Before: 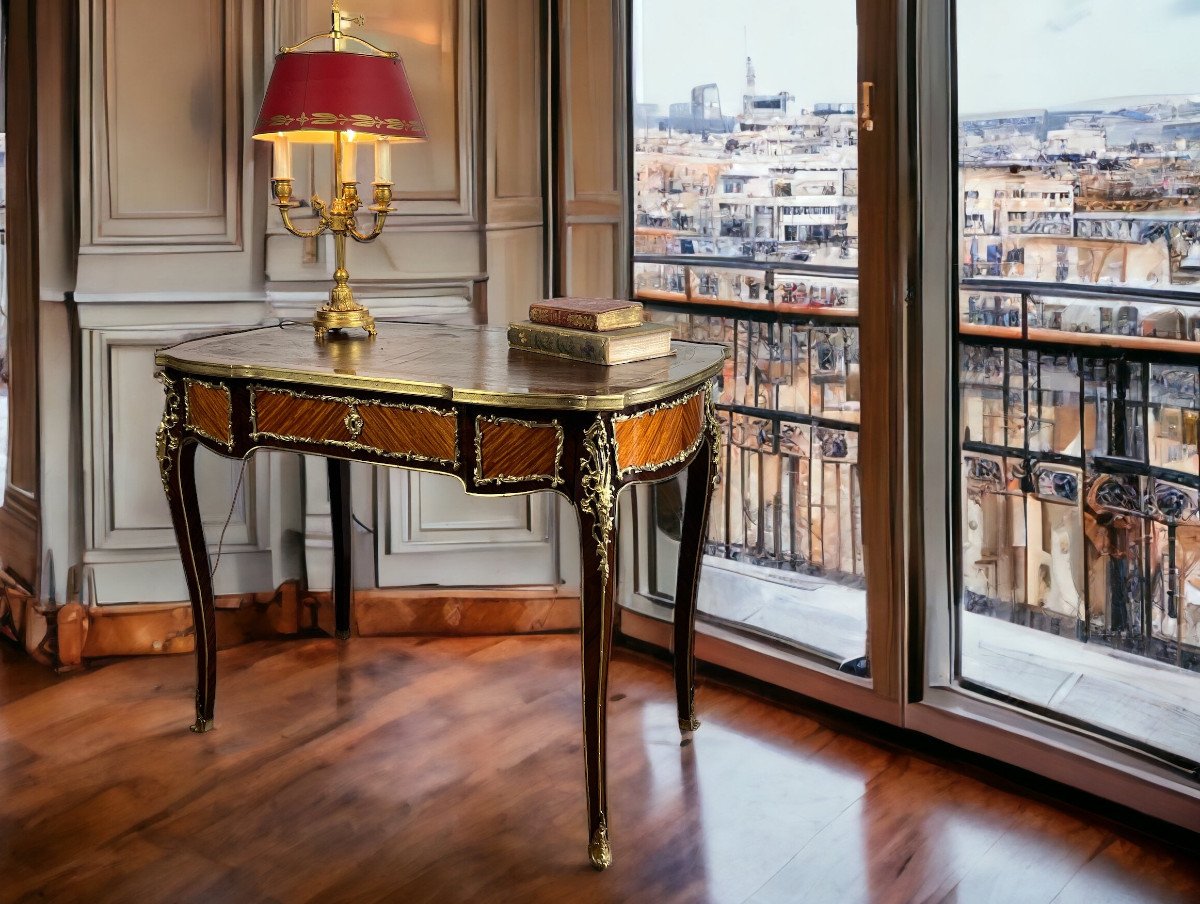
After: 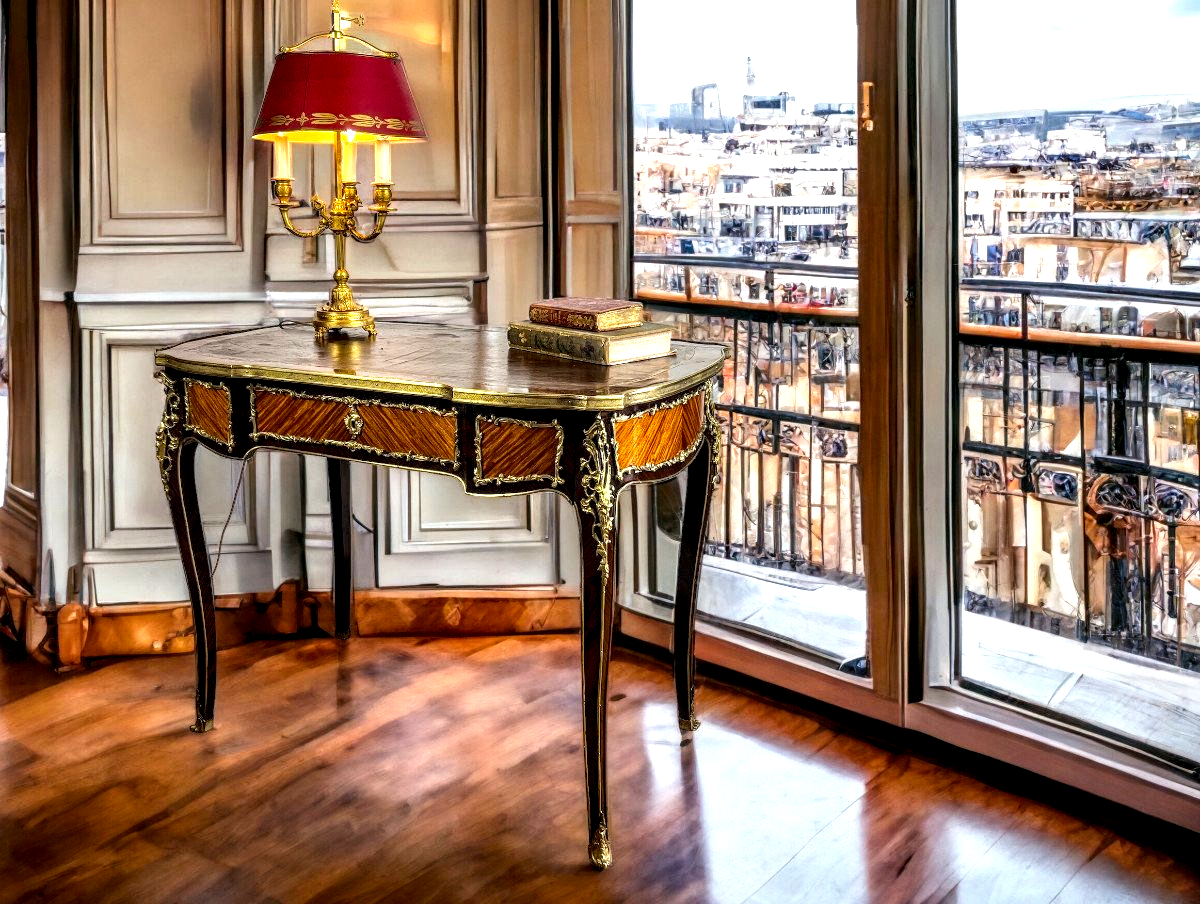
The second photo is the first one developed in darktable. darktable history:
local contrast: highlights 15%, shadows 36%, detail 183%, midtone range 0.476
exposure: exposure 0.562 EV, compensate exposure bias true, compensate highlight preservation false
color balance rgb: perceptual saturation grading › global saturation 25.267%
